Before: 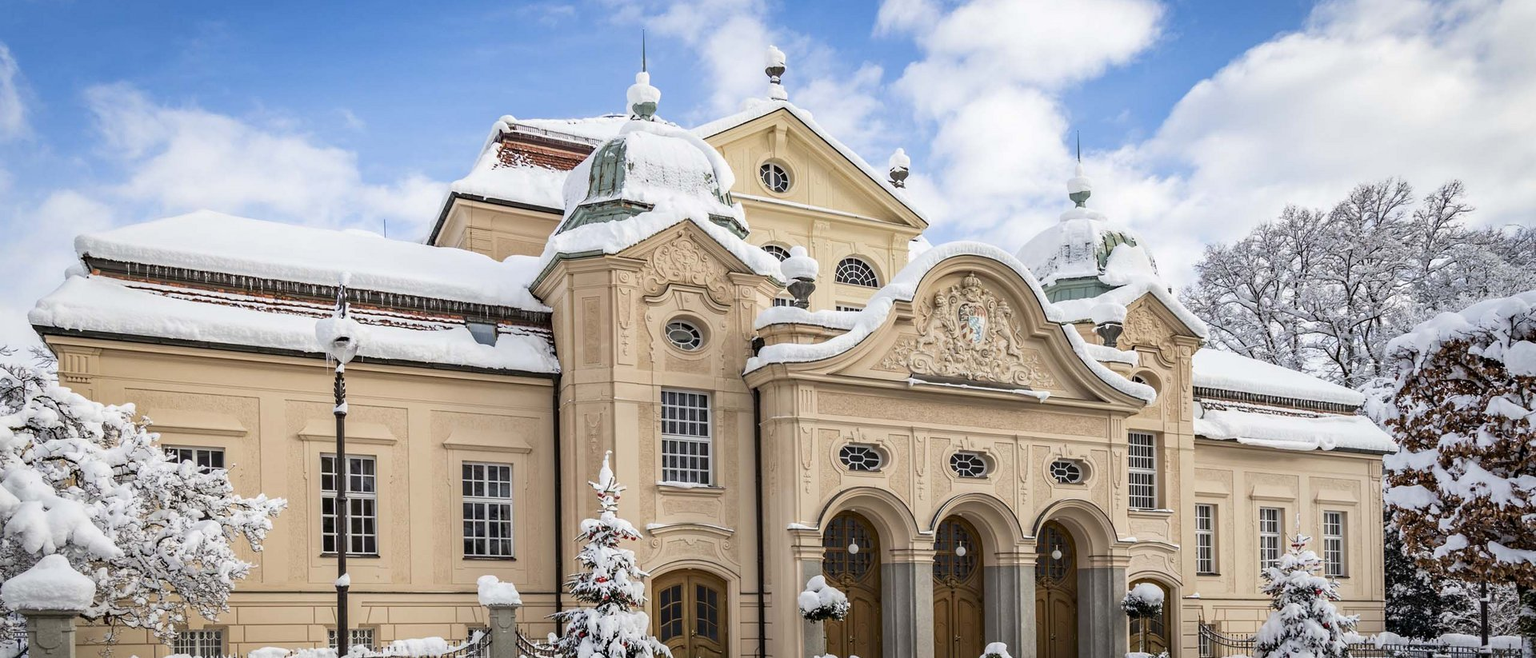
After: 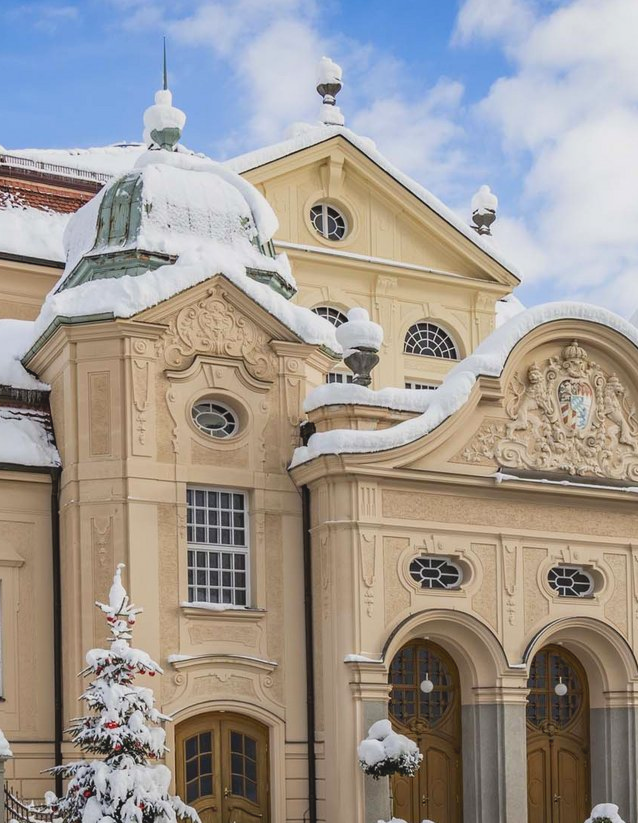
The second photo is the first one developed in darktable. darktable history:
lowpass: radius 0.1, contrast 0.85, saturation 1.1, unbound 0
crop: left 33.36%, right 33.36%
